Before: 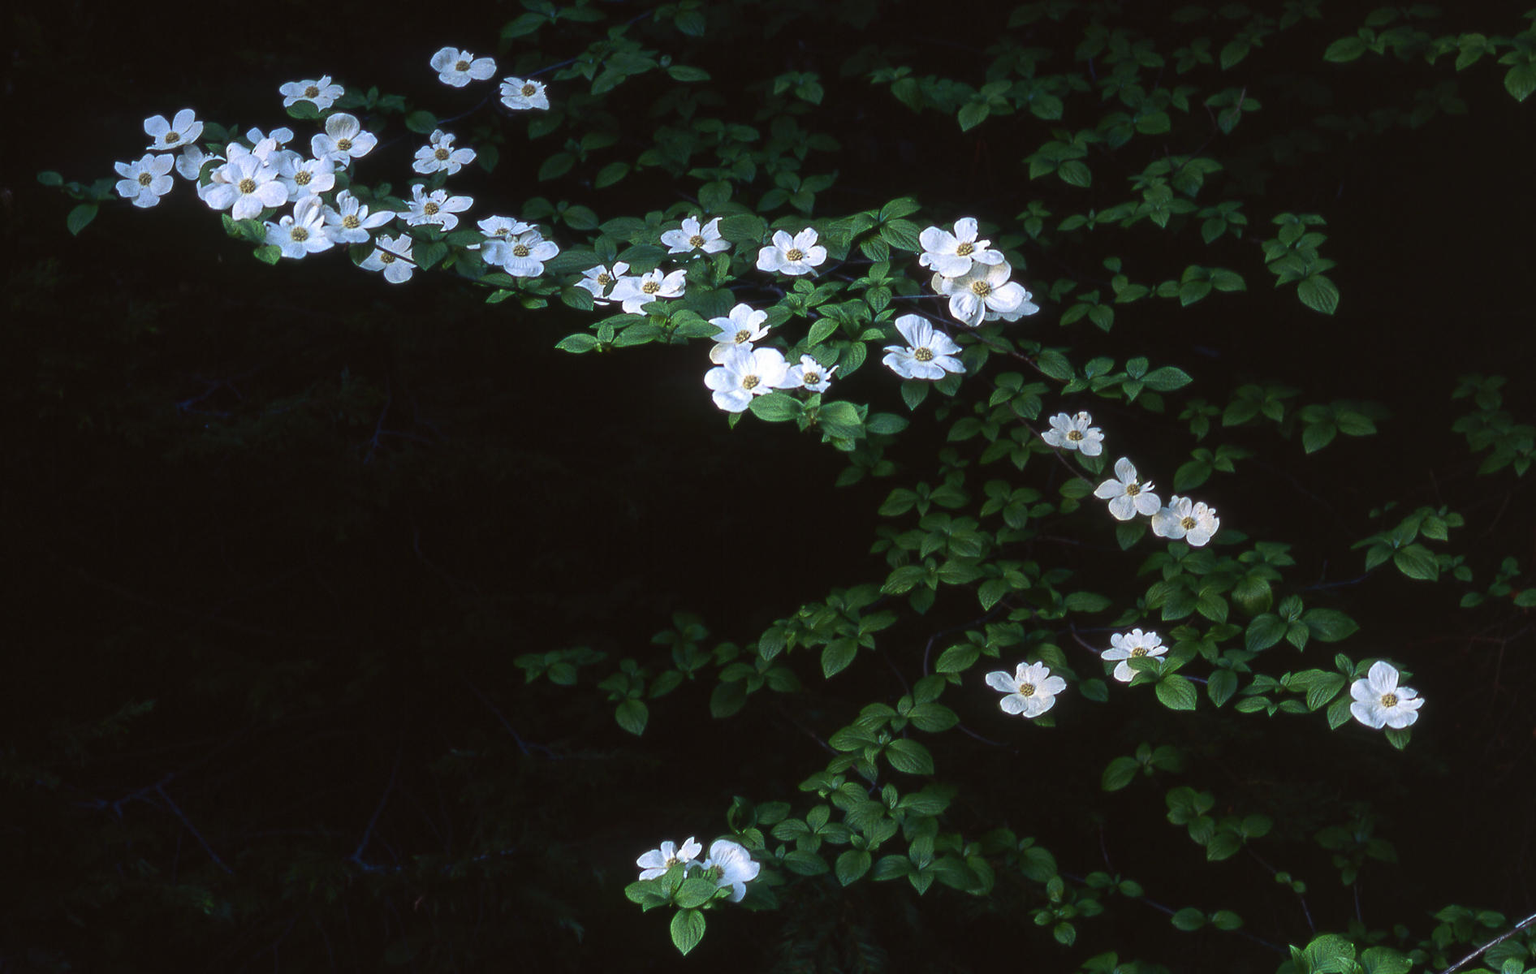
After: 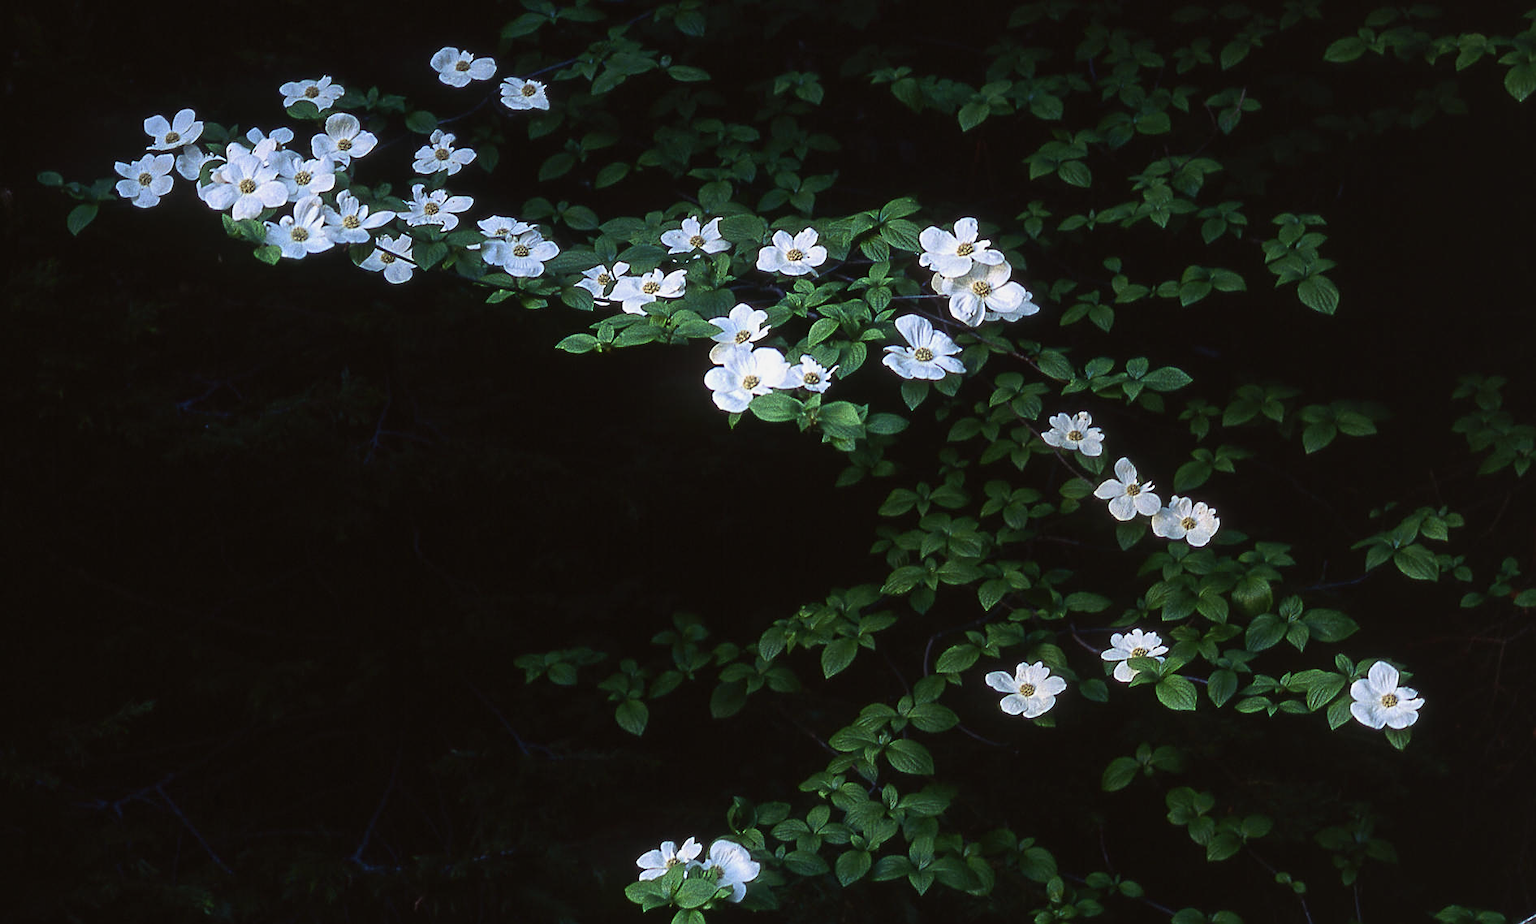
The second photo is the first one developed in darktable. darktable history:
crop and rotate: top 0.014%, bottom 5.028%
filmic rgb: black relative exposure -16 EV, white relative exposure 2.93 EV, hardness 10
sharpen: on, module defaults
